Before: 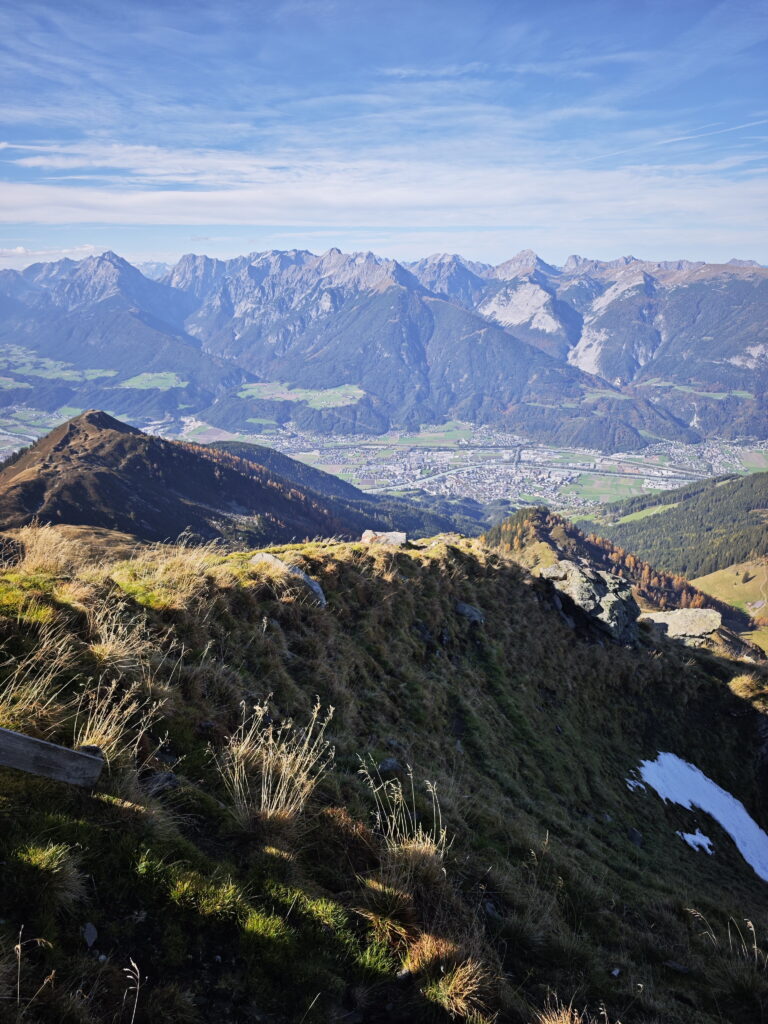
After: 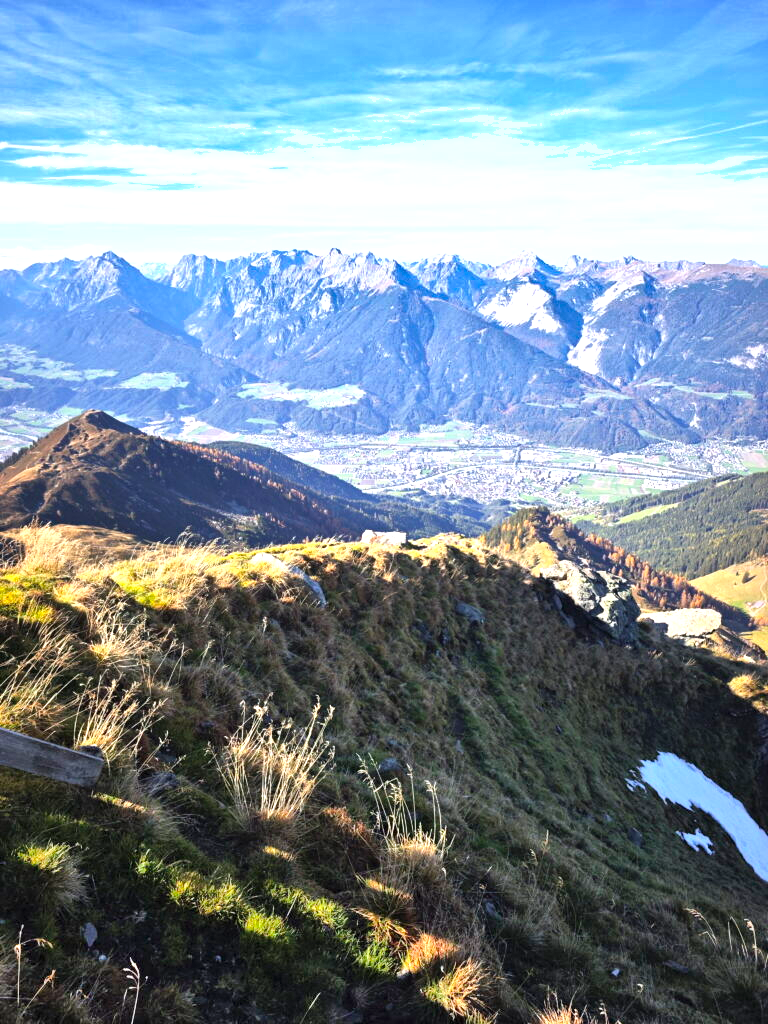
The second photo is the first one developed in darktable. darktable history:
exposure: exposure 1 EV, compensate highlight preservation false
shadows and highlights: soften with gaussian
